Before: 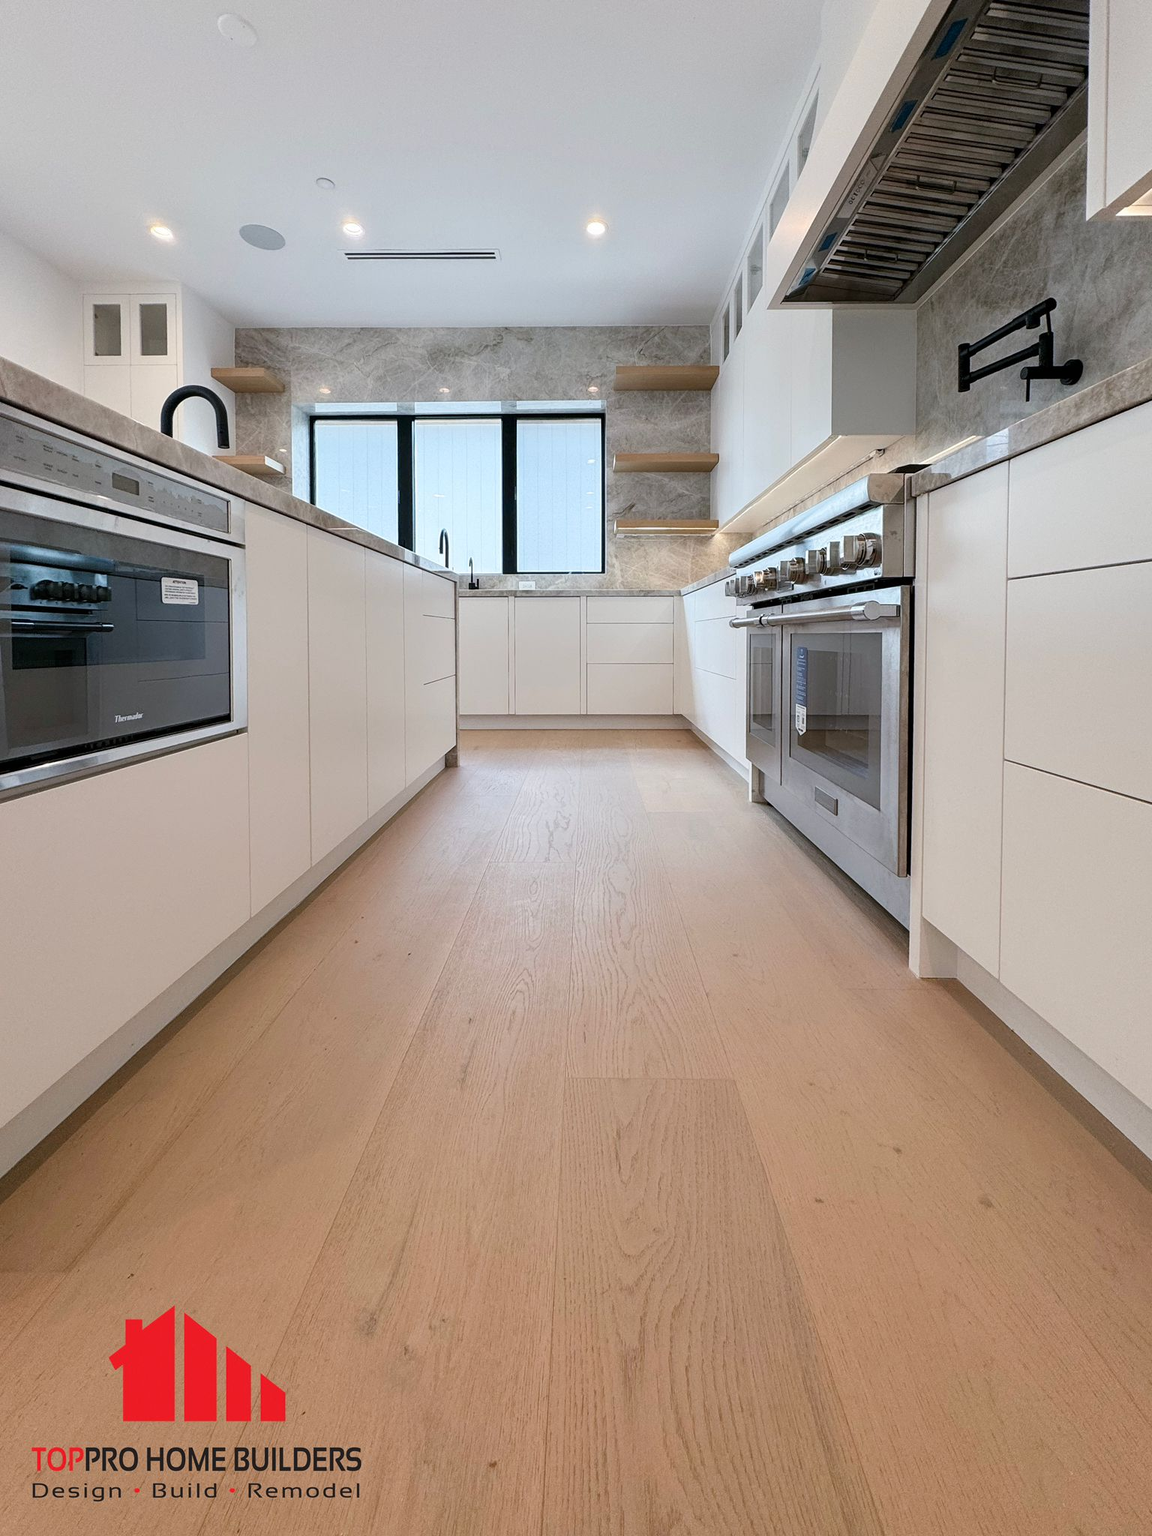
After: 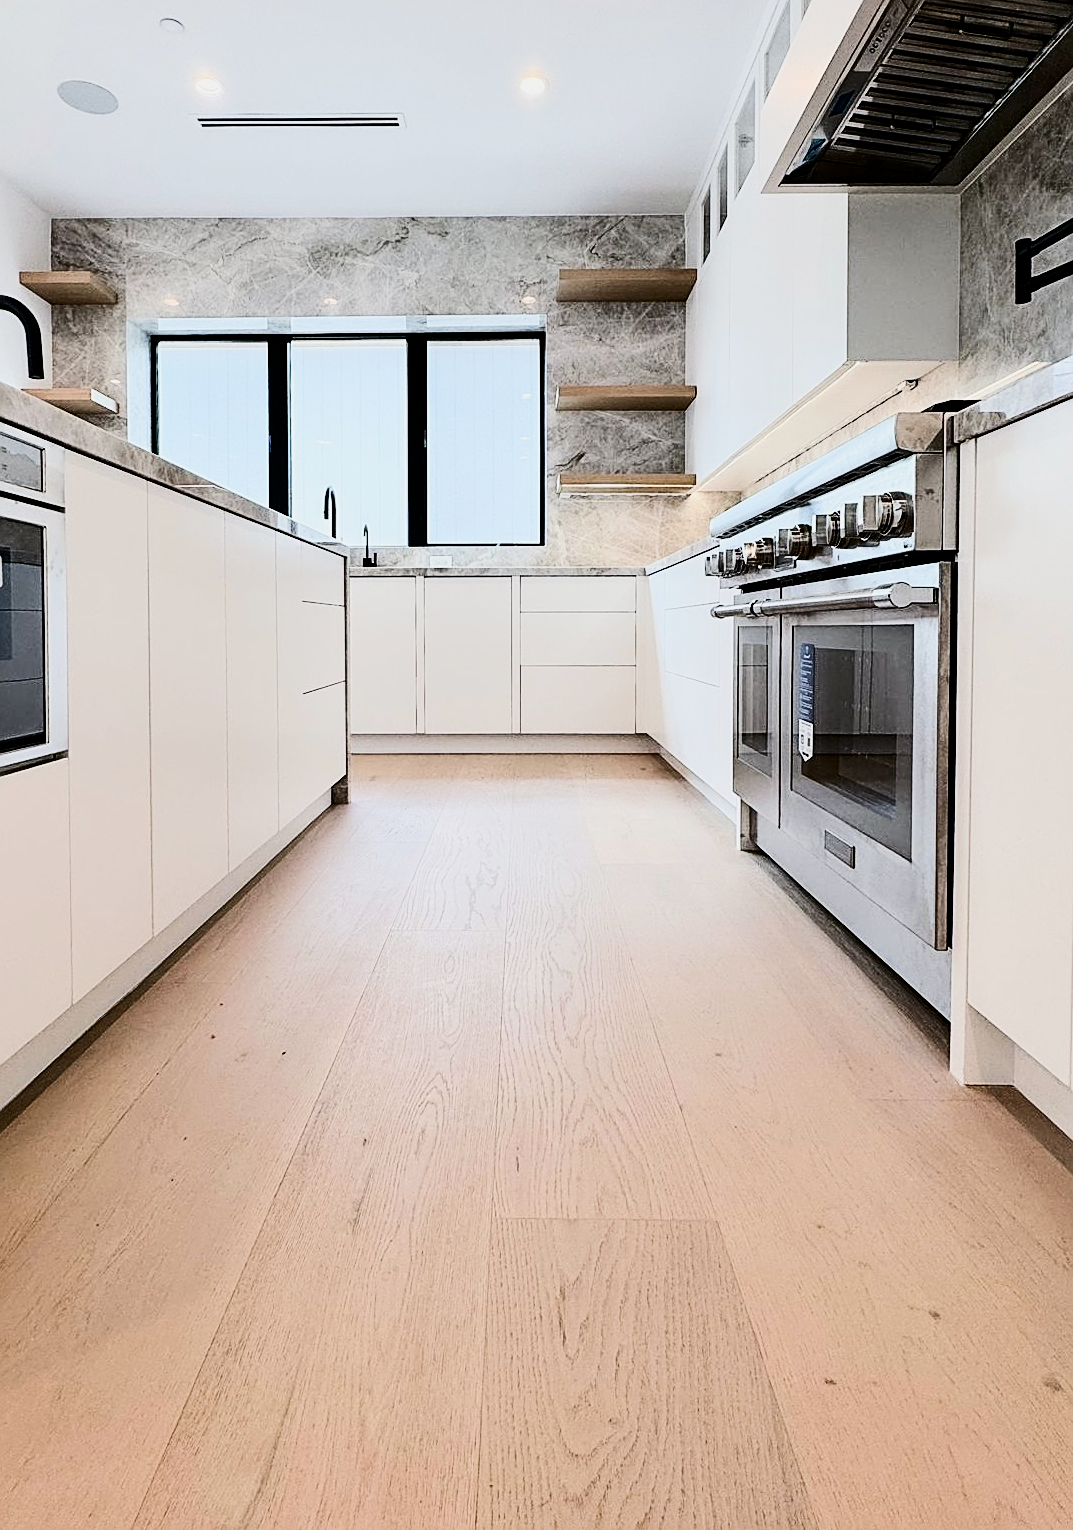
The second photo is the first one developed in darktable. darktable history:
contrast brightness saturation: contrast 0.286
sharpen: on, module defaults
tone equalizer: -8 EV -0.746 EV, -7 EV -0.712 EV, -6 EV -0.597 EV, -5 EV -0.424 EV, -3 EV 0.382 EV, -2 EV 0.6 EV, -1 EV 0.679 EV, +0 EV 0.771 EV, edges refinement/feathering 500, mask exposure compensation -1.57 EV, preserve details no
crop and rotate: left 17.074%, top 10.706%, right 13.055%, bottom 14.565%
filmic rgb: black relative exposure -6.96 EV, white relative exposure 5.6 EV, hardness 2.85, iterations of high-quality reconstruction 10
